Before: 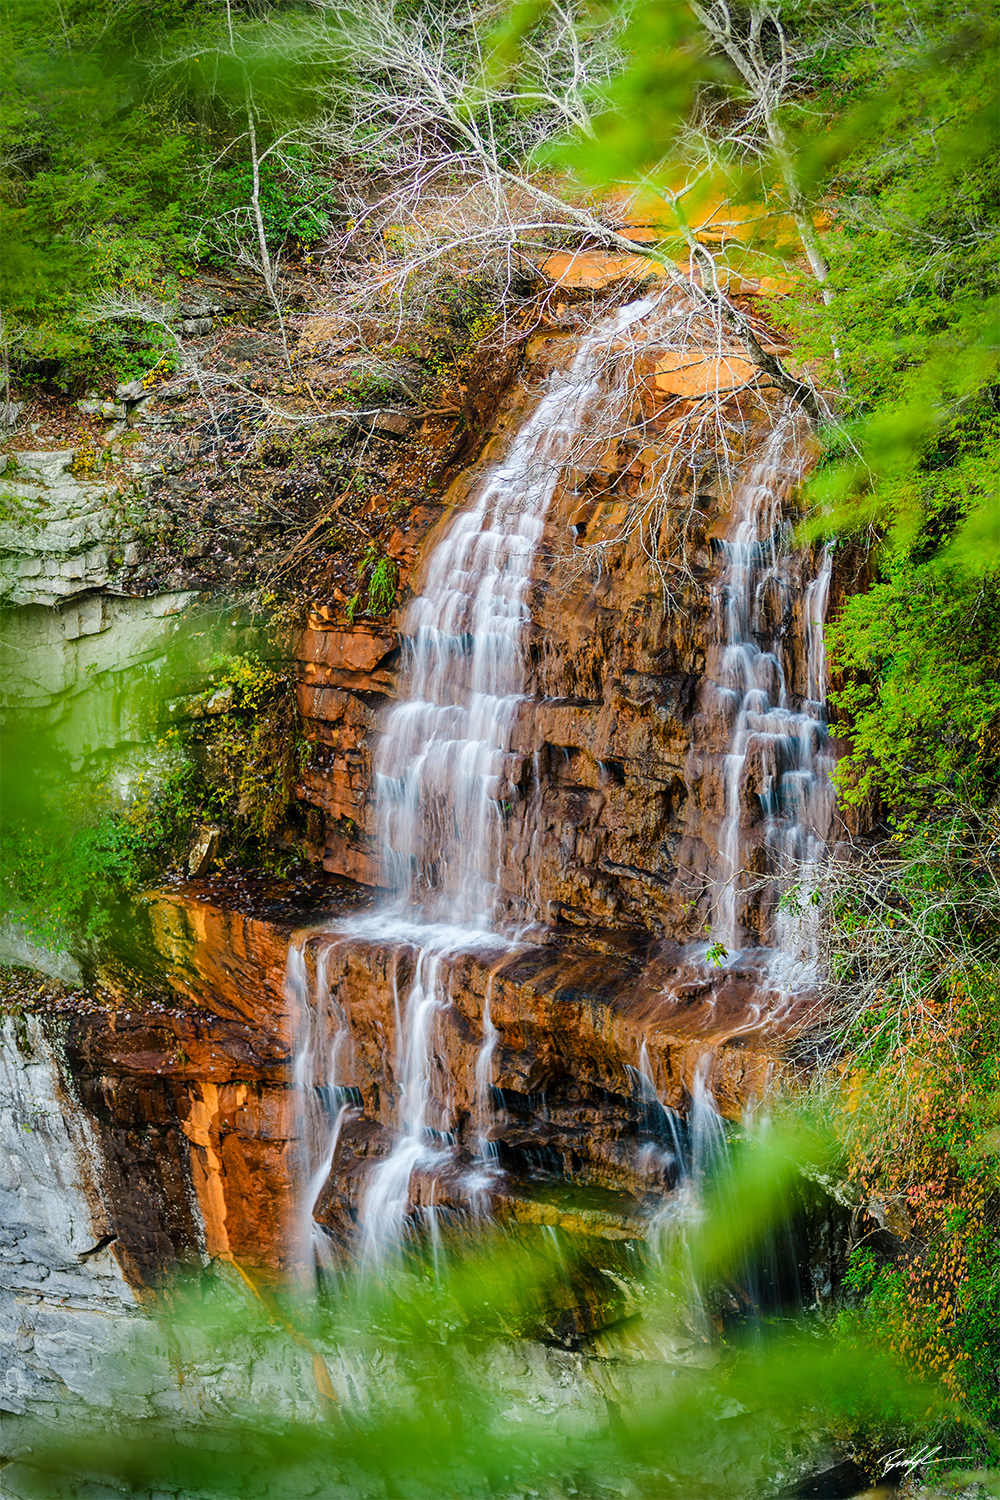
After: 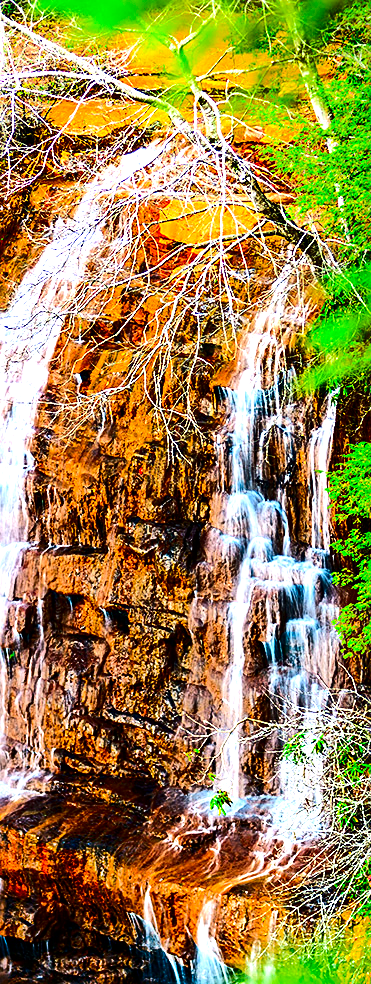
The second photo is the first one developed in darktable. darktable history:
exposure: black level correction 0.001, exposure 0.5 EV, compensate highlight preservation false
crop and rotate: left 49.679%, top 10.136%, right 13.131%, bottom 24.255%
color zones: curves: ch0 [(0, 0.425) (0.143, 0.422) (0.286, 0.42) (0.429, 0.419) (0.571, 0.419) (0.714, 0.42) (0.857, 0.422) (1, 0.425)]; ch1 [(0, 0.666) (0.143, 0.669) (0.286, 0.671) (0.429, 0.67) (0.571, 0.67) (0.714, 0.67) (0.857, 0.67) (1, 0.666)]
tone equalizer: -8 EV -1.1 EV, -7 EV -1.02 EV, -6 EV -0.851 EV, -5 EV -0.58 EV, -3 EV 0.585 EV, -2 EV 0.862 EV, -1 EV 0.988 EV, +0 EV 1.06 EV, edges refinement/feathering 500, mask exposure compensation -1.57 EV, preserve details no
contrast brightness saturation: contrast 0.19, brightness -0.111, saturation 0.207
sharpen: on, module defaults
